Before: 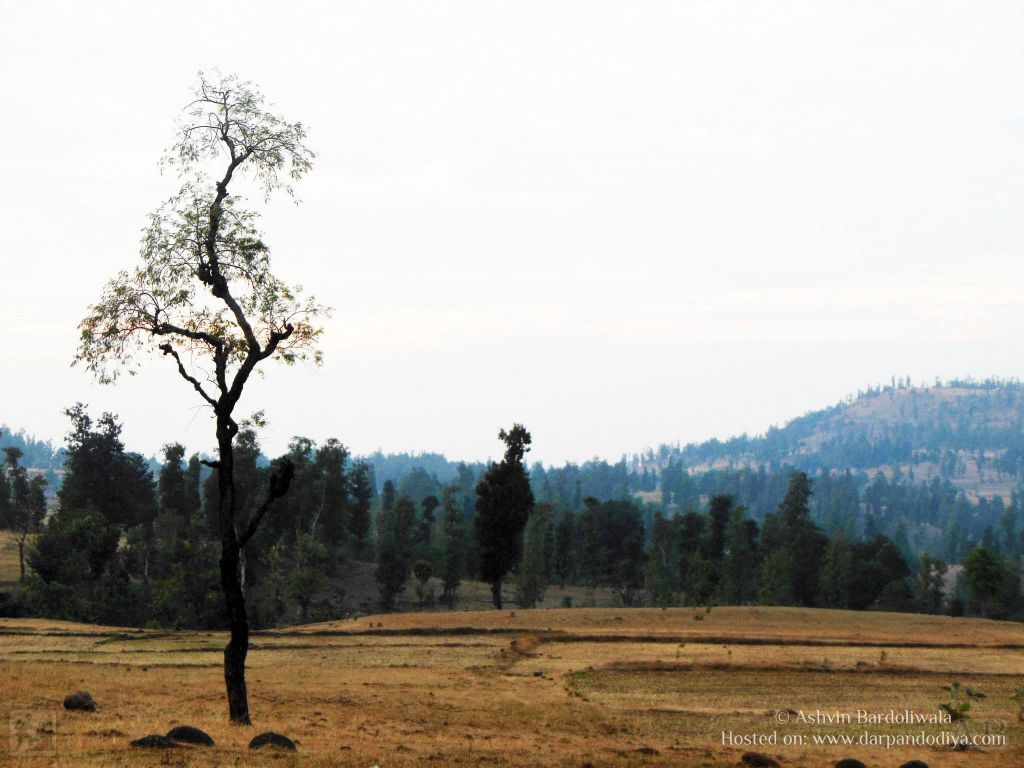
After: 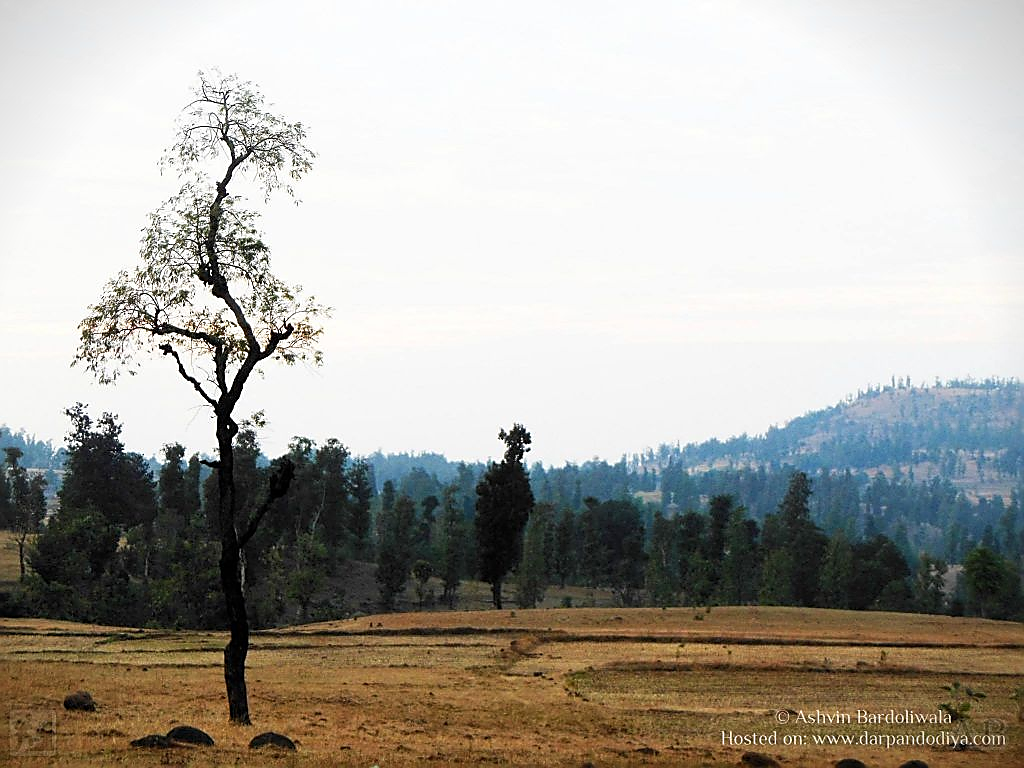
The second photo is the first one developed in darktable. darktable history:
sharpen: radius 1.4, amount 1.25, threshold 0.7
vignetting: fall-off start 97.23%, saturation -0.024, center (-0.033, -0.042), width/height ratio 1.179, unbound false
exposure: compensate highlight preservation false
tone equalizer: on, module defaults
